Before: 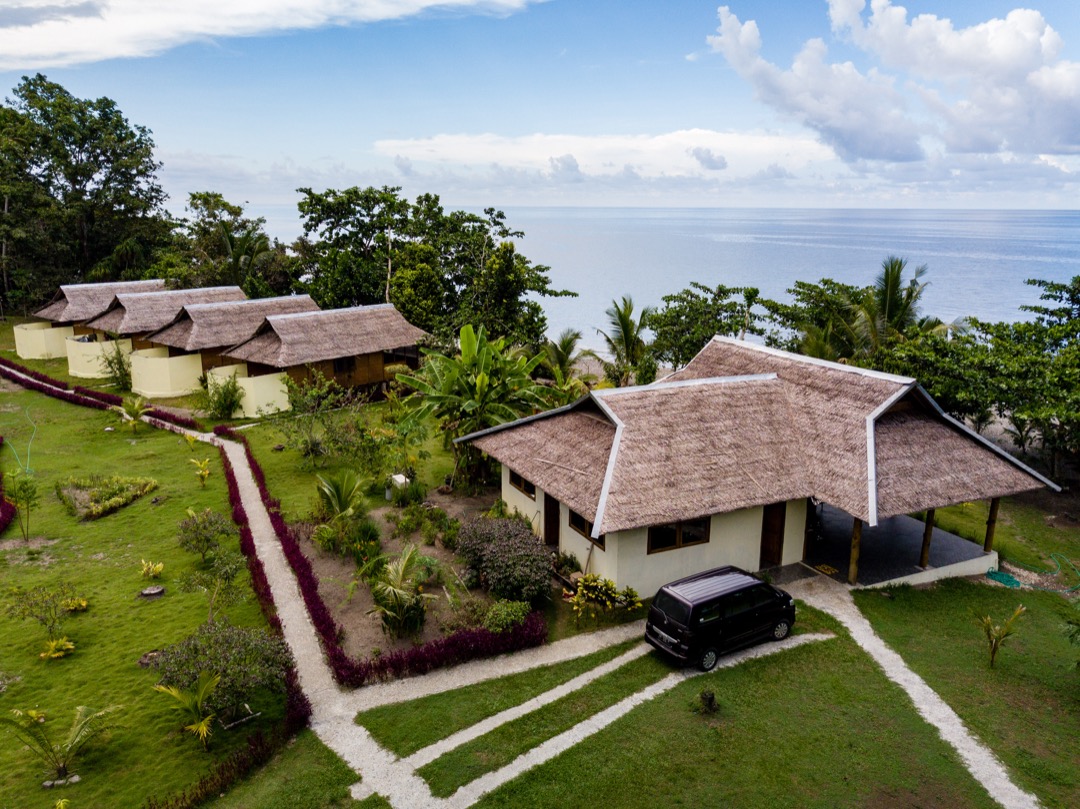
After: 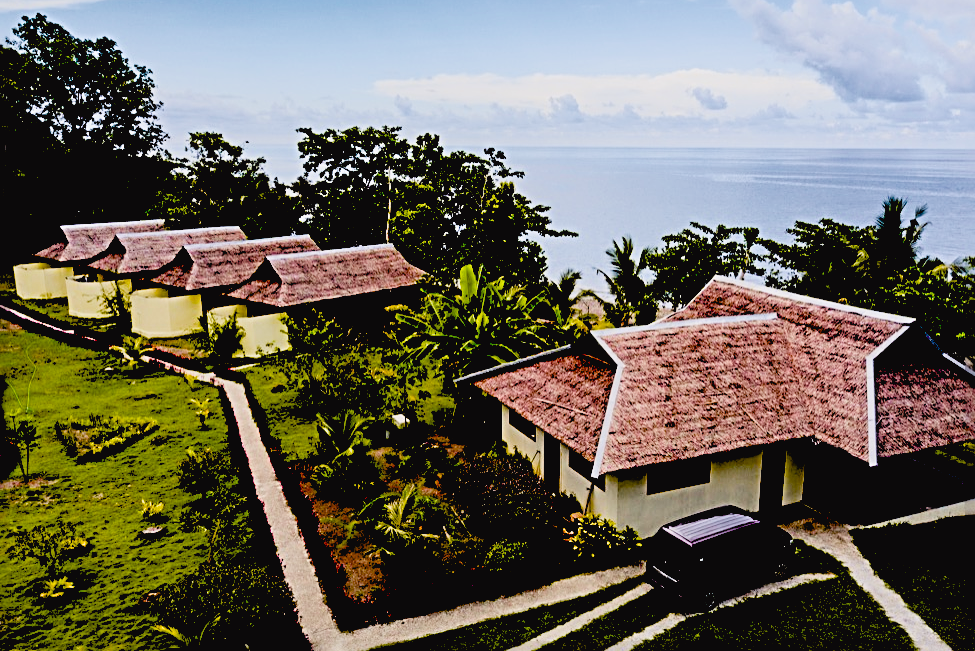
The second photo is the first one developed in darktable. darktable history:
sharpen: radius 4
exposure: black level correction 0.1, exposure -0.092 EV, compensate highlight preservation false
rgb levels: levels [[0.013, 0.434, 0.89], [0, 0.5, 1], [0, 0.5, 1]]
contrast brightness saturation: saturation -0.05
crop: top 7.49%, right 9.717%, bottom 11.943%
tone equalizer: -8 EV -0.417 EV, -7 EV -0.389 EV, -6 EV -0.333 EV, -5 EV -0.222 EV, -3 EV 0.222 EV, -2 EV 0.333 EV, -1 EV 0.389 EV, +0 EV 0.417 EV, edges refinement/feathering 500, mask exposure compensation -1.57 EV, preserve details no
filmic rgb: black relative exposure -7.75 EV, white relative exposure 4.4 EV, threshold 3 EV, hardness 3.76, latitude 38.11%, contrast 0.966, highlights saturation mix 10%, shadows ↔ highlights balance 4.59%, color science v4 (2020), enable highlight reconstruction true
tone curve: curves: ch0 [(0, 0.024) (0.119, 0.146) (0.474, 0.485) (0.718, 0.739) (0.817, 0.839) (1, 0.998)]; ch1 [(0, 0) (0.377, 0.416) (0.439, 0.451) (0.477, 0.485) (0.501, 0.503) (0.538, 0.544) (0.58, 0.613) (0.664, 0.7) (0.783, 0.804) (1, 1)]; ch2 [(0, 0) (0.38, 0.405) (0.463, 0.456) (0.498, 0.497) (0.524, 0.535) (0.578, 0.576) (0.648, 0.665) (1, 1)], color space Lab, independent channels, preserve colors none
